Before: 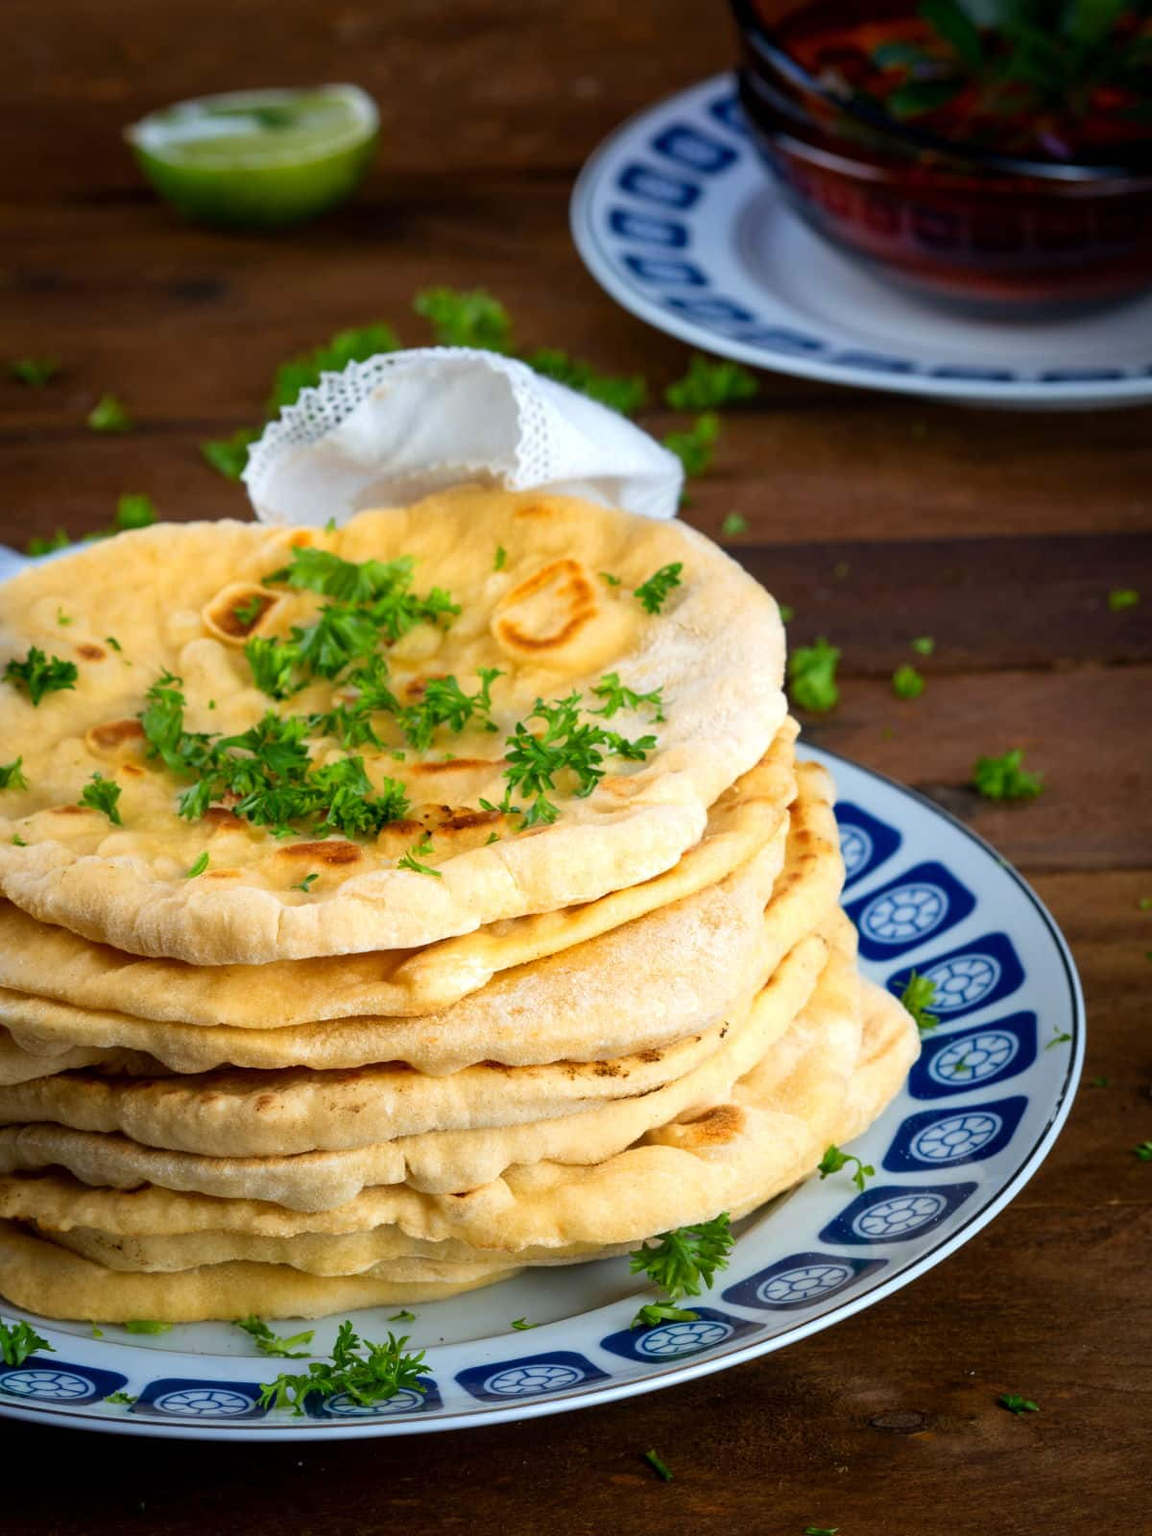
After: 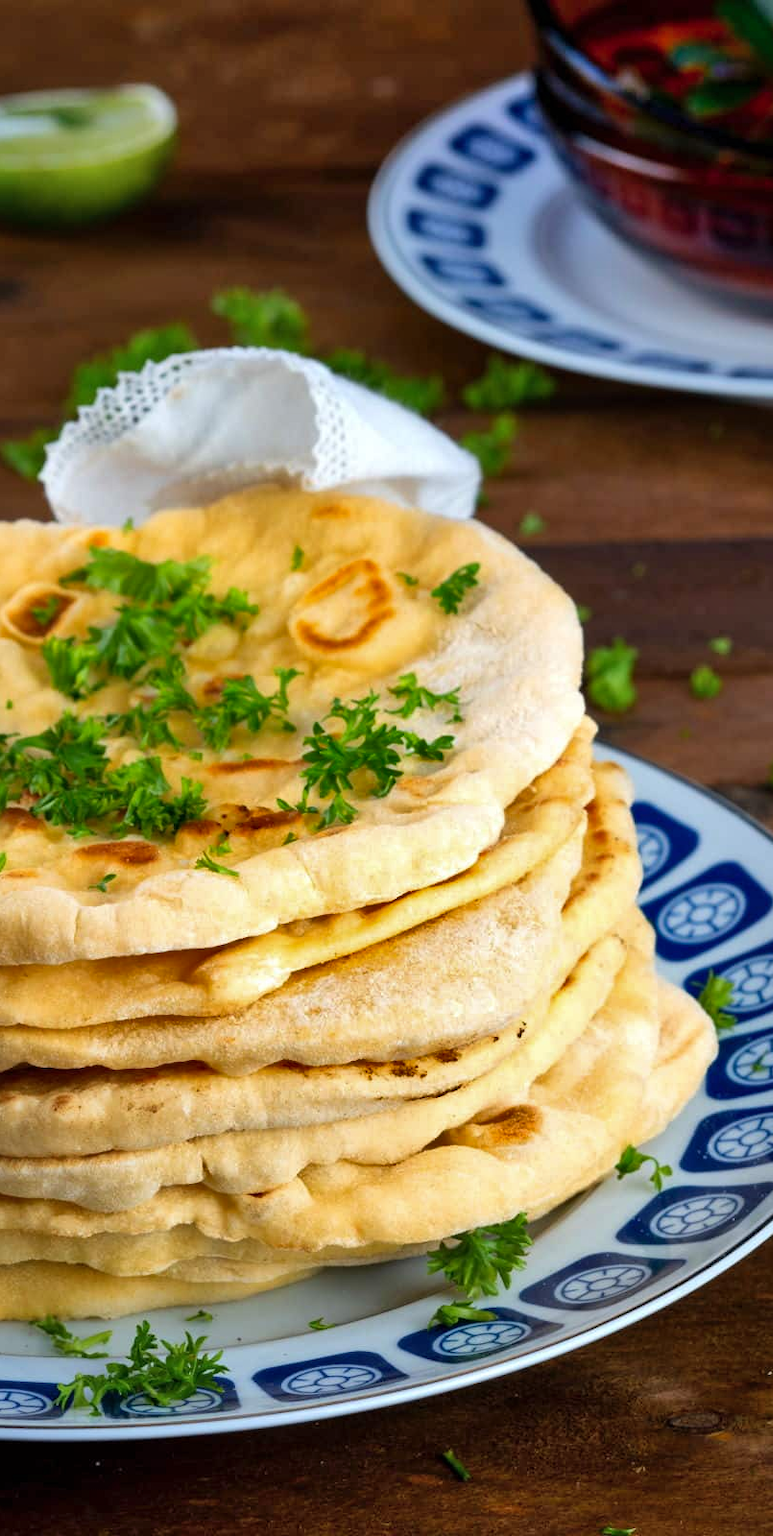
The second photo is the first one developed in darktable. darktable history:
crop and rotate: left 17.638%, right 15.192%
shadows and highlights: low approximation 0.01, soften with gaussian
